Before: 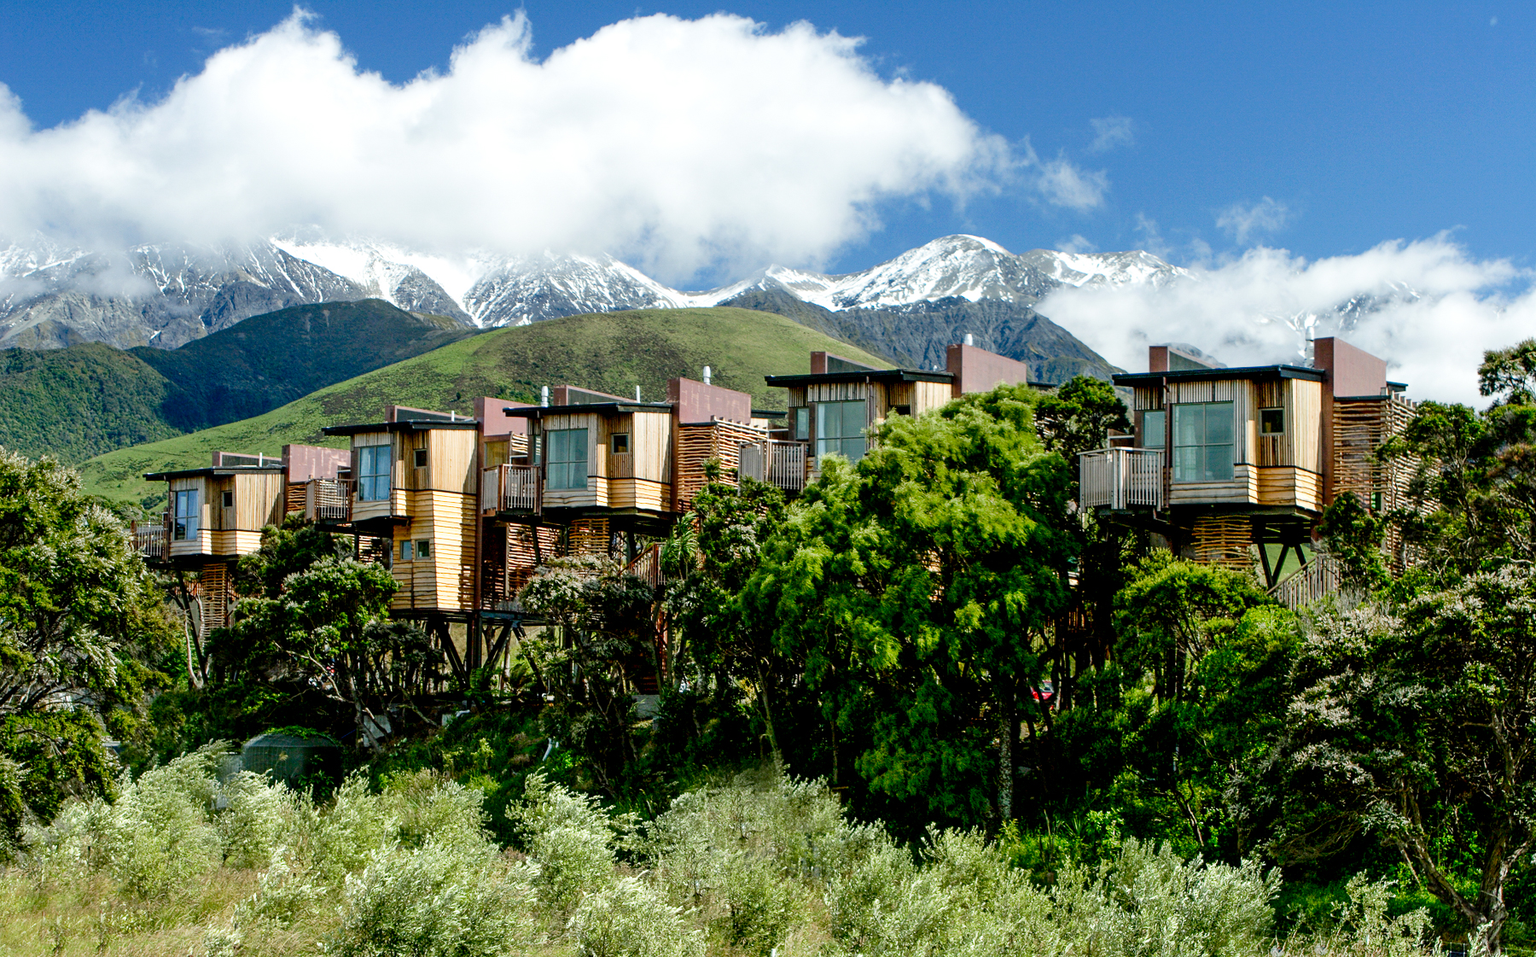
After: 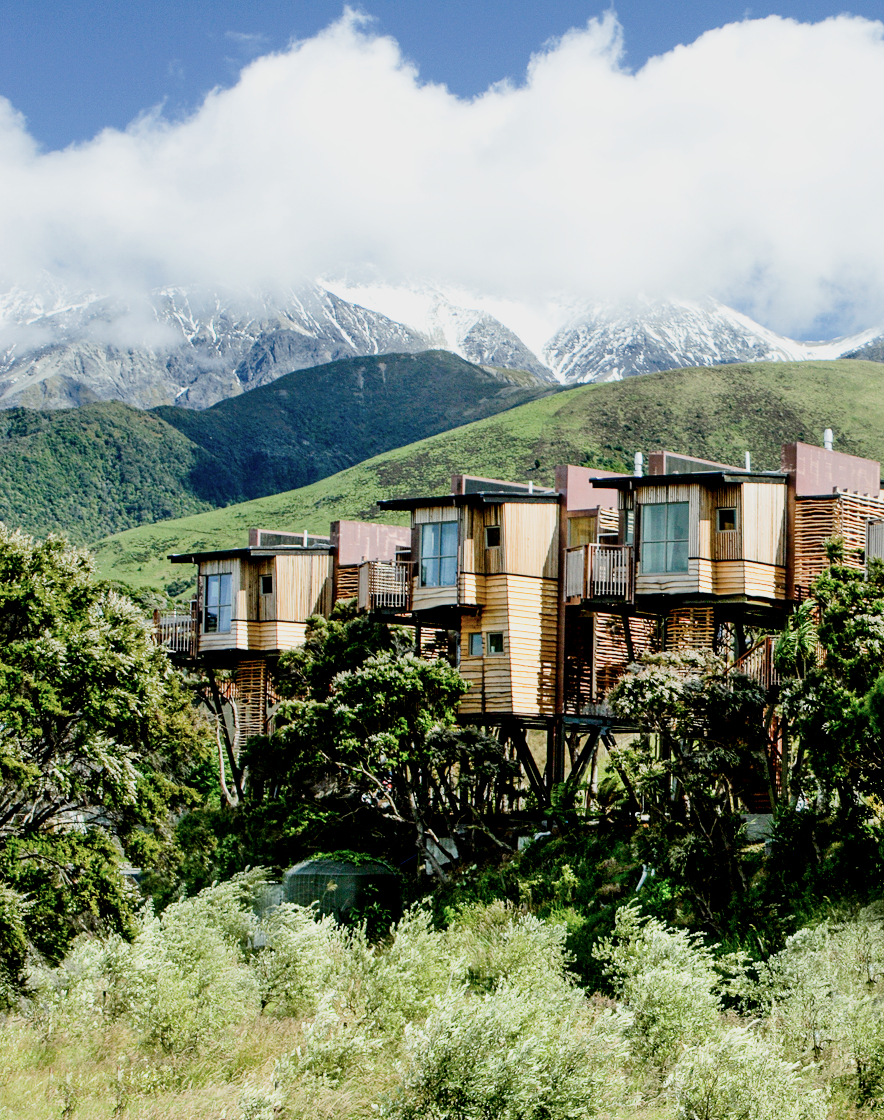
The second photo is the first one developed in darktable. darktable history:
filmic rgb: black relative exposure -7.65 EV, white relative exposure 4.56 EV, hardness 3.61
crop and rotate: left 0%, top 0%, right 50.845%
exposure: exposure 0.657 EV, compensate highlight preservation false
contrast brightness saturation: contrast 0.11, saturation -0.17
